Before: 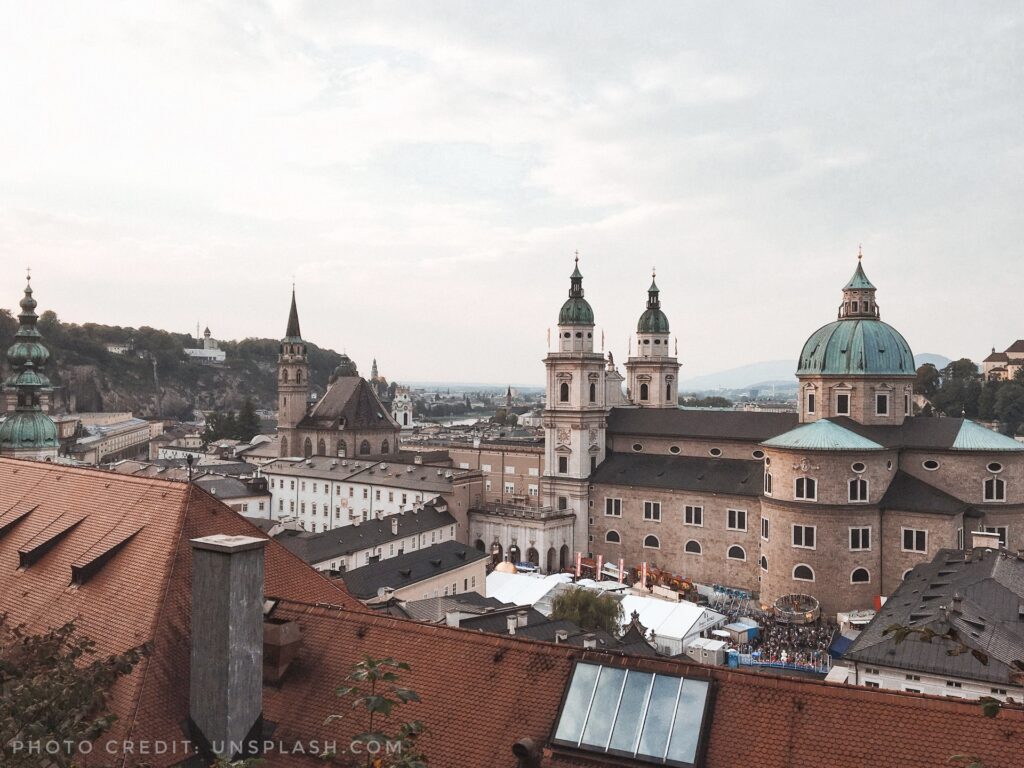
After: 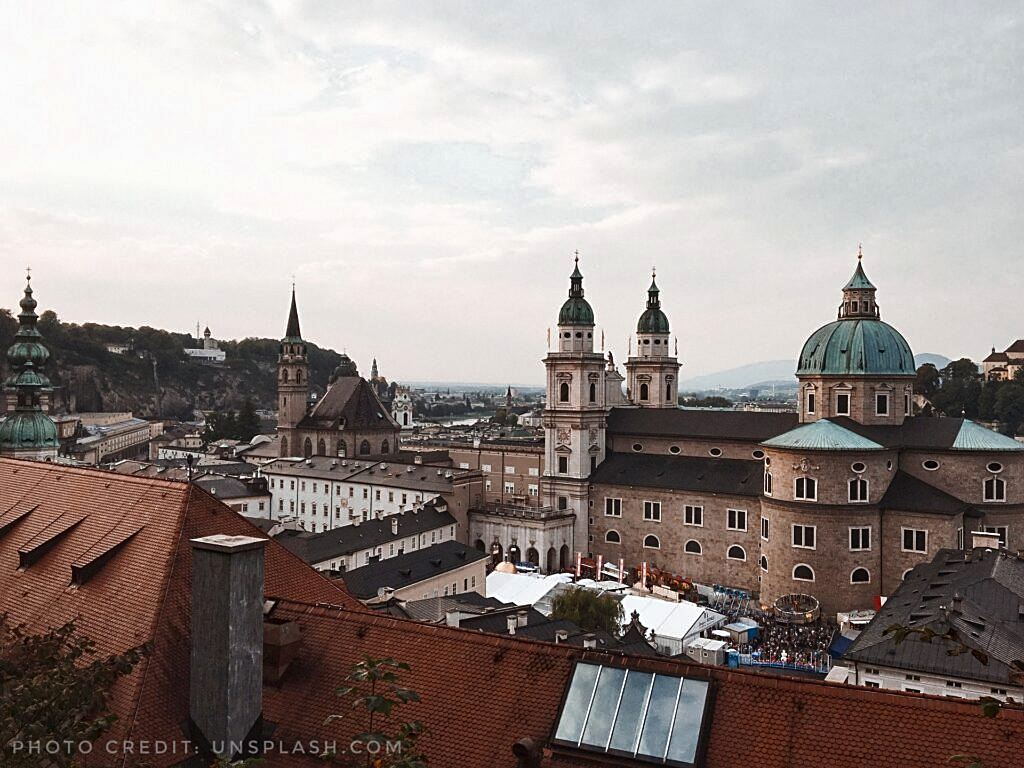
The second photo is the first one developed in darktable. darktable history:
sharpen: on, module defaults
contrast brightness saturation: brightness -0.202, saturation 0.083
base curve: curves: ch0 [(0, 0) (0.472, 0.455) (1, 1)], preserve colors none
